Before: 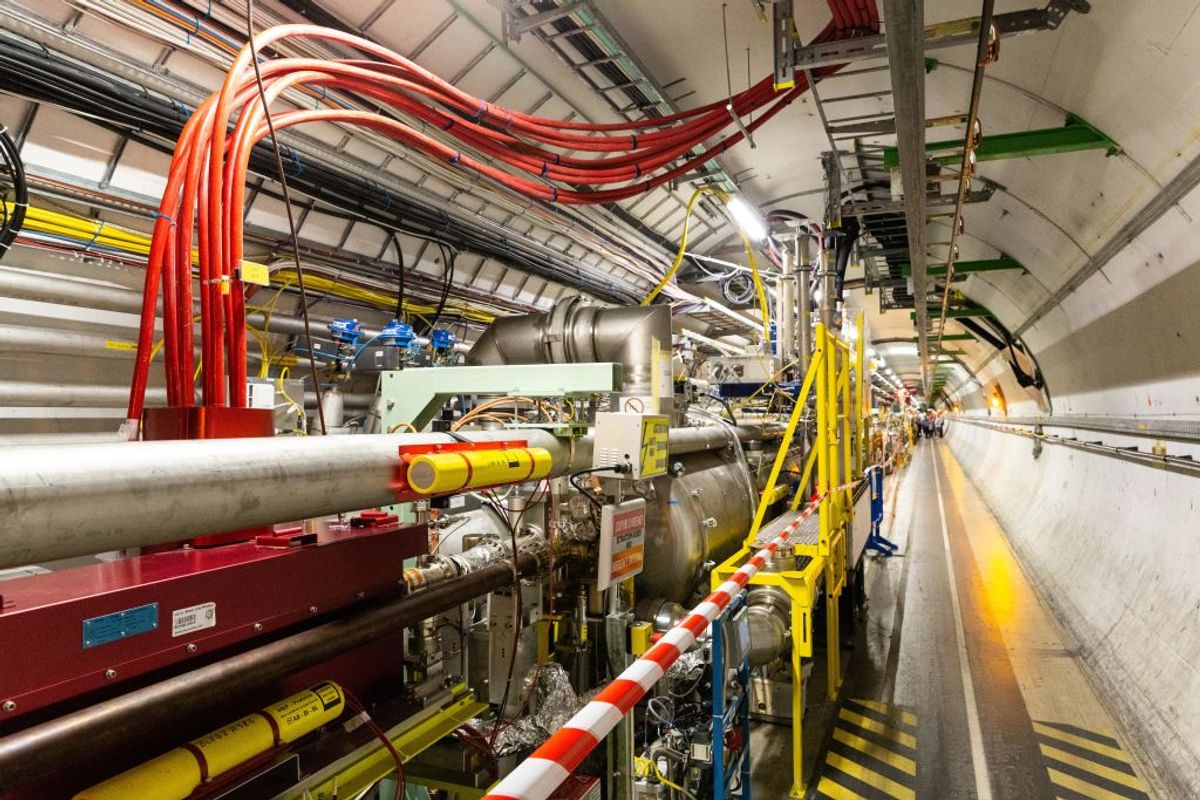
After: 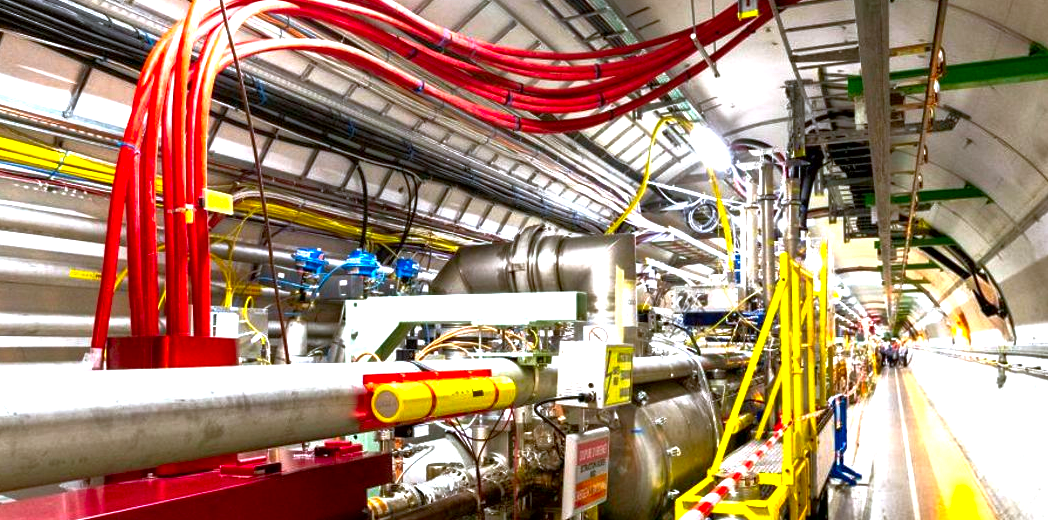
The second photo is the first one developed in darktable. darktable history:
contrast brightness saturation: saturation 0.504
color correction: highlights a* -1.91, highlights b* -18.36
tone equalizer: -8 EV 0.001 EV, -7 EV -0.003 EV, -6 EV 0.003 EV, -5 EV -0.052 EV, -4 EV -0.148 EV, -3 EV -0.173 EV, -2 EV 0.243 EV, -1 EV 0.714 EV, +0 EV 0.506 EV, edges refinement/feathering 500, mask exposure compensation -1.57 EV, preserve details no
exposure: black level correction 0.003, exposure 0.384 EV, compensate highlight preservation false
crop: left 3.001%, top 8.937%, right 9.664%, bottom 25.968%
